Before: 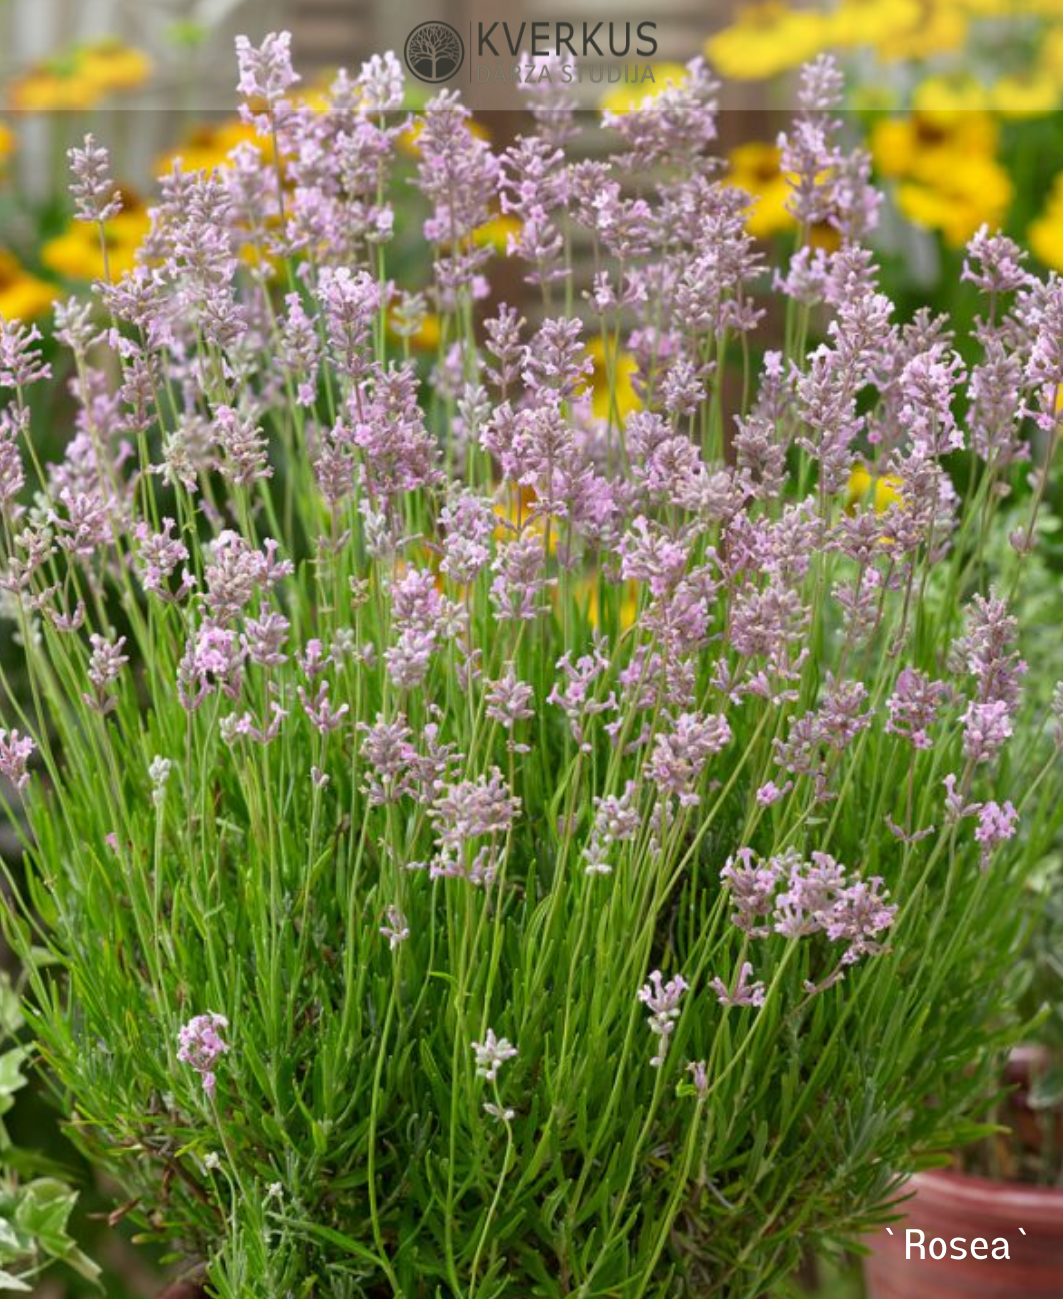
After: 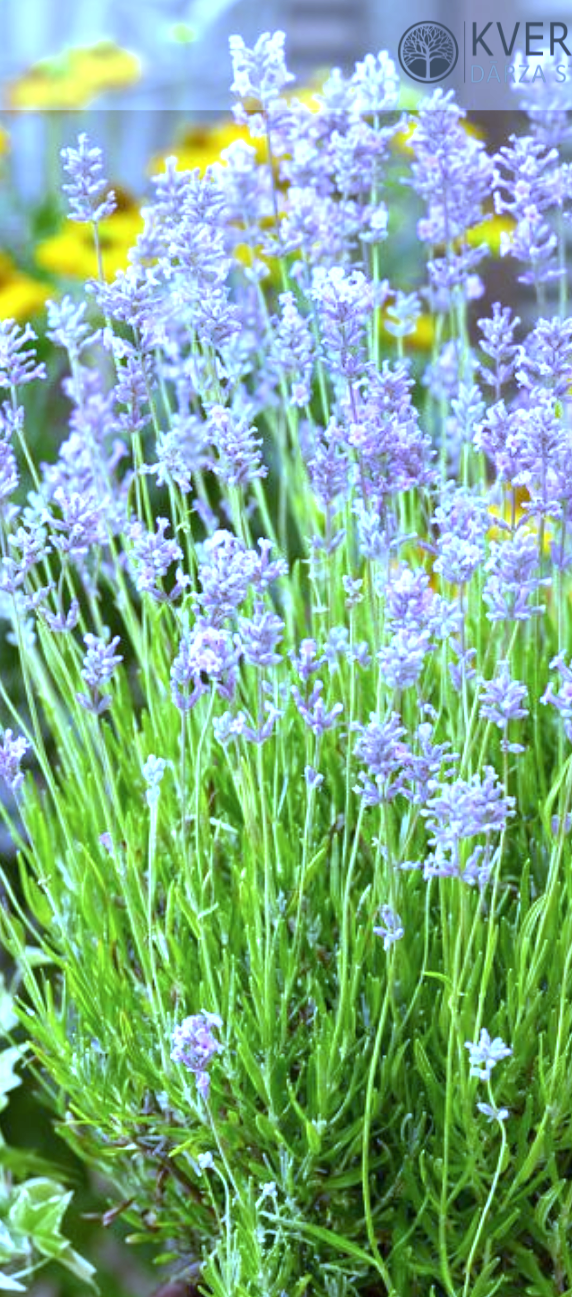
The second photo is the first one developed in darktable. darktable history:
white balance: red 0.766, blue 1.537
color zones: curves: ch0 [(0.25, 0.5) (0.463, 0.627) (0.484, 0.637) (0.75, 0.5)]
exposure: black level correction 0, exposure 0.9 EV, compensate highlight preservation false
crop: left 0.587%, right 45.588%, bottom 0.086%
